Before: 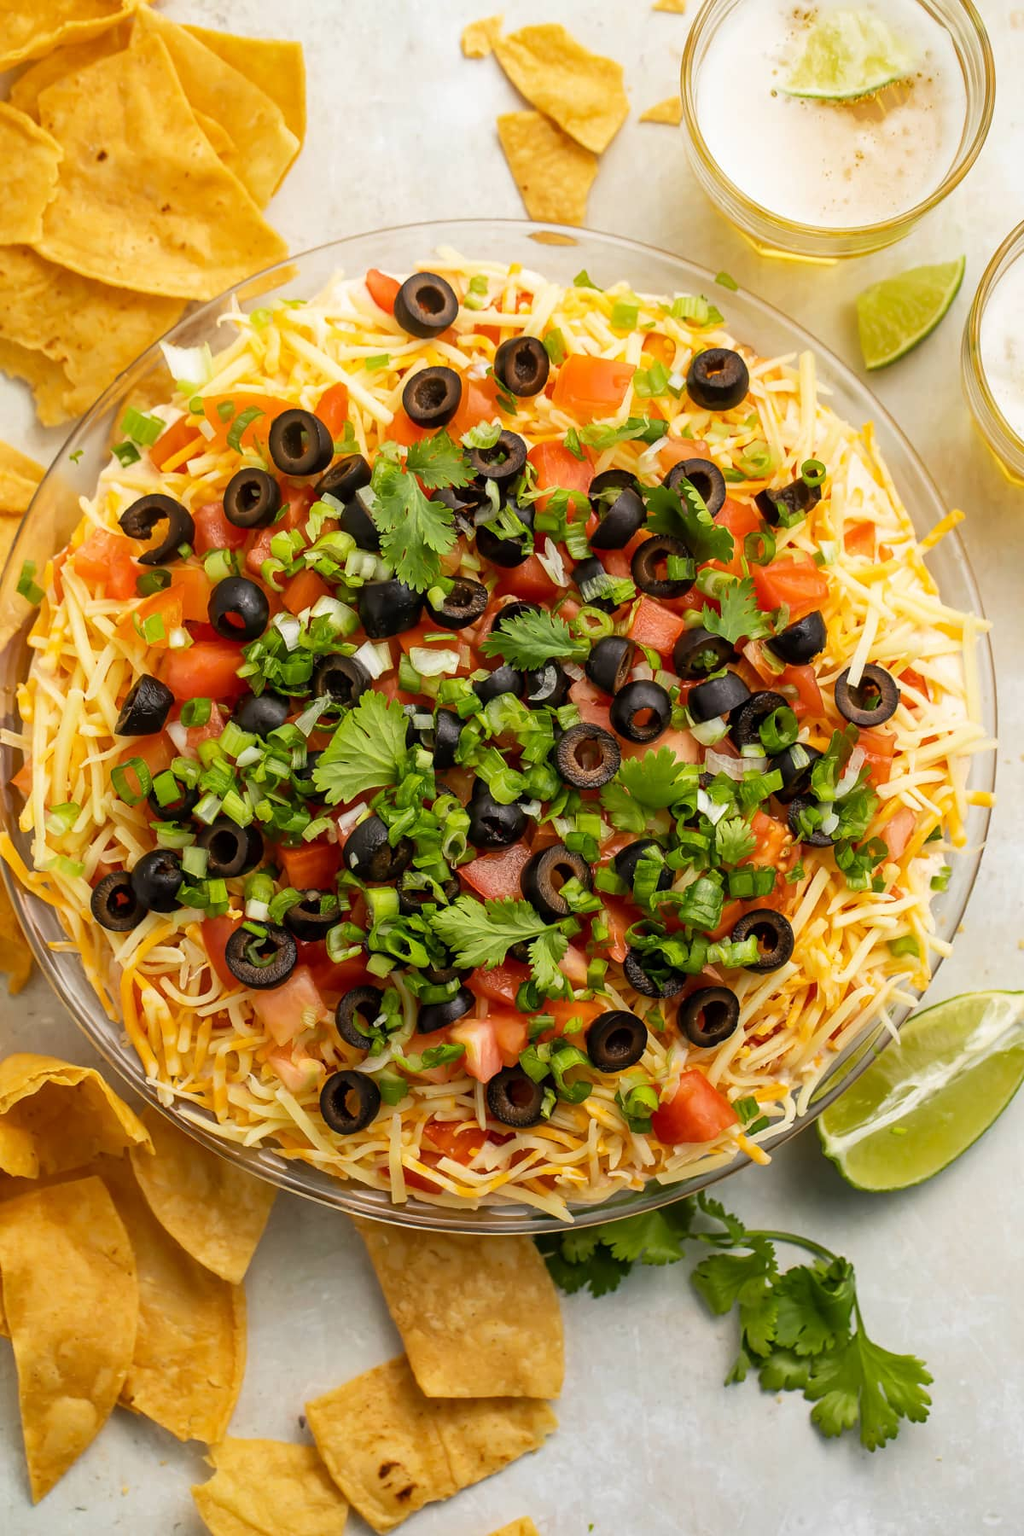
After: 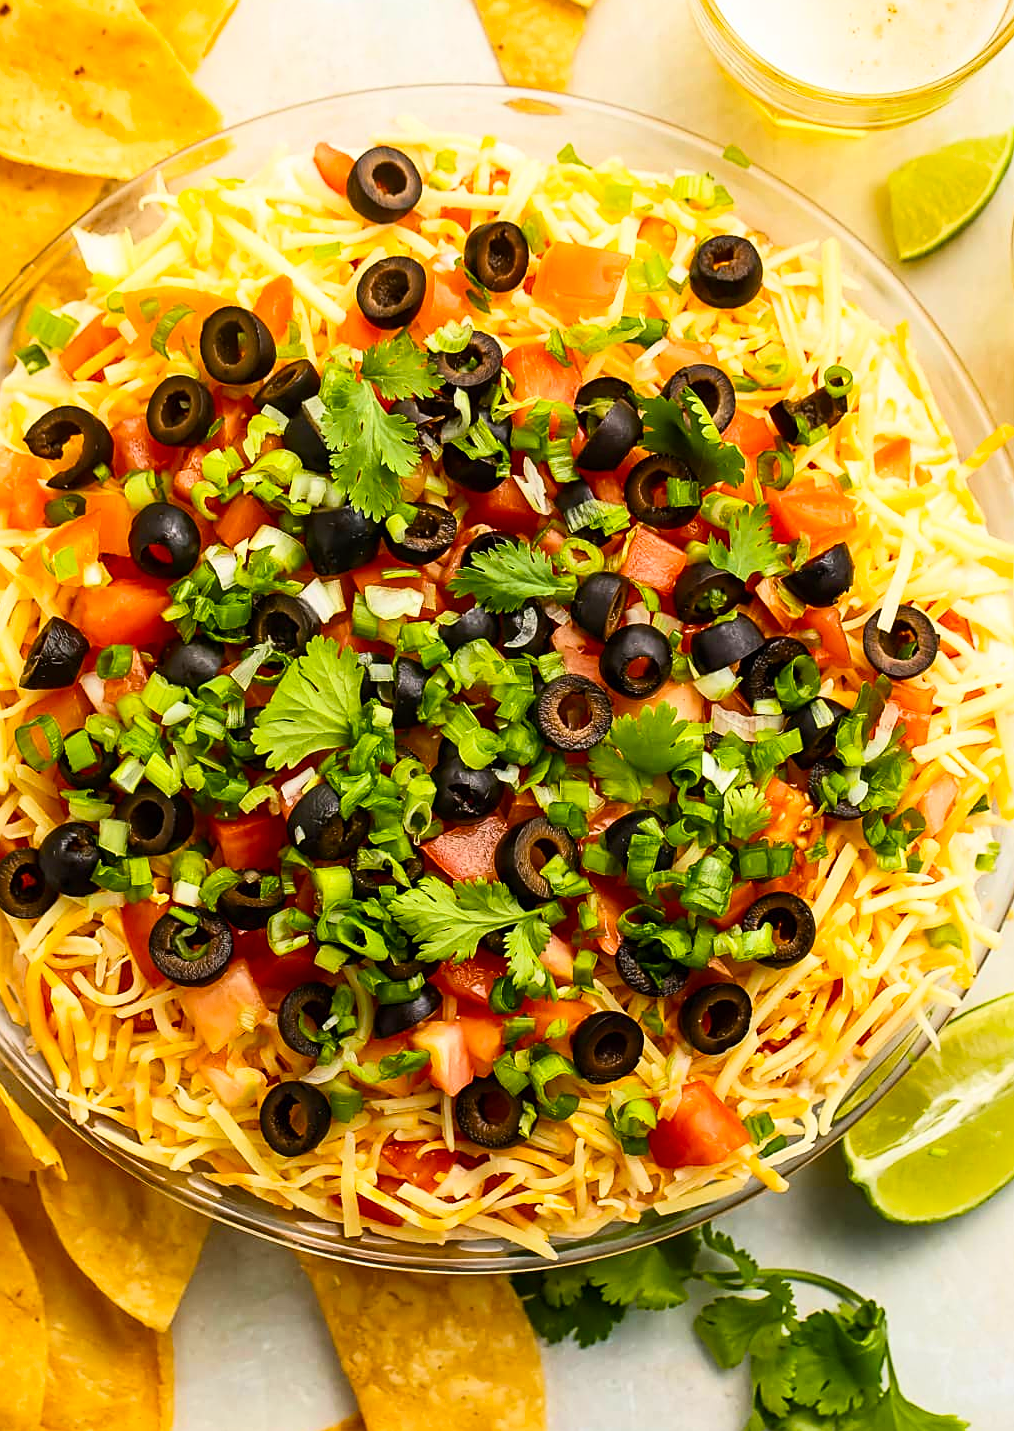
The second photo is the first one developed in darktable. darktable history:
crop and rotate: left 9.633%, top 9.635%, right 5.845%, bottom 10.813%
velvia: strength 31.58%, mid-tones bias 0.206
contrast brightness saturation: contrast 0.239, brightness 0.09
sharpen: on, module defaults
